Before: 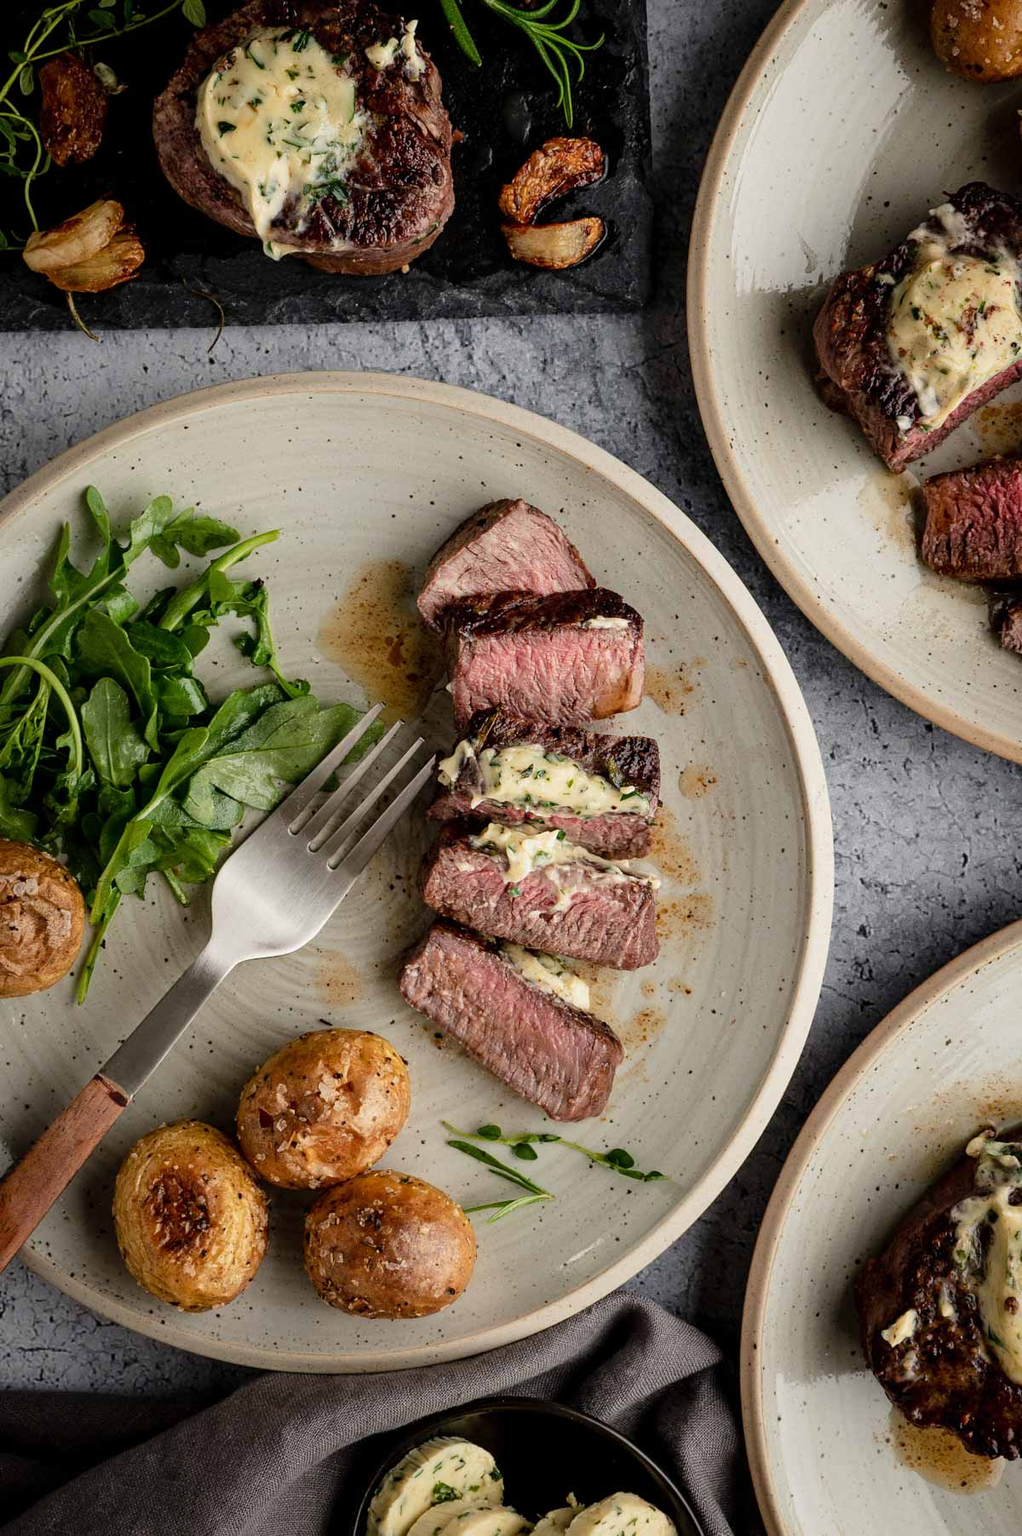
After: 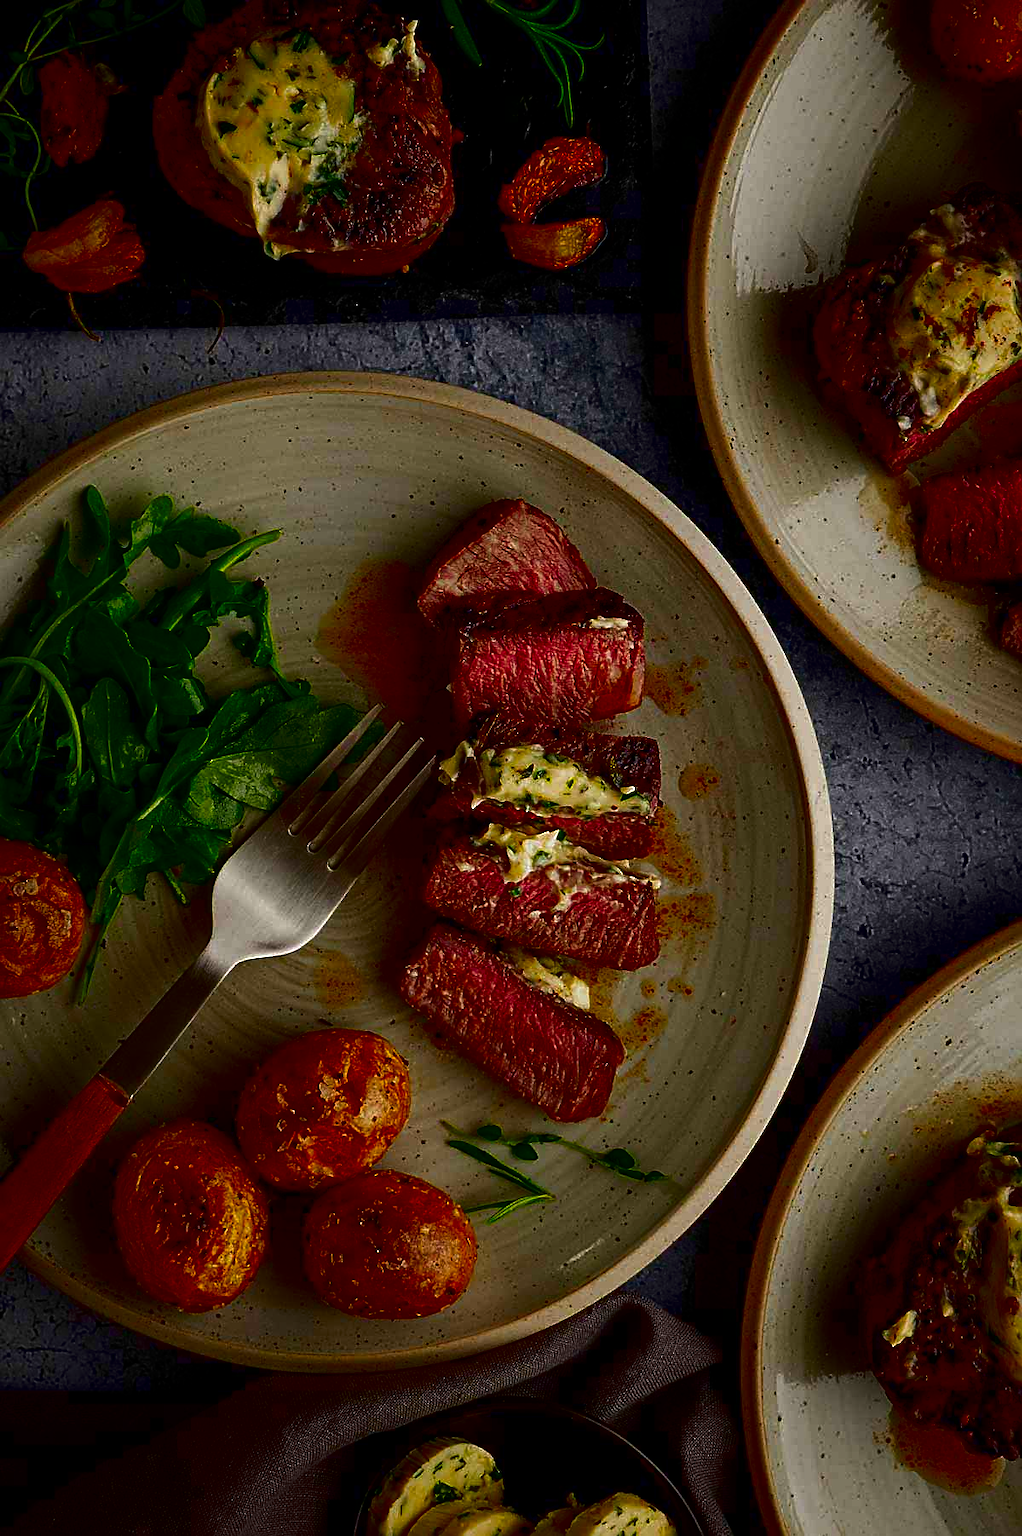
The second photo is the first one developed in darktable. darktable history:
contrast brightness saturation: brightness -0.985, saturation 0.993
sharpen: on, module defaults
